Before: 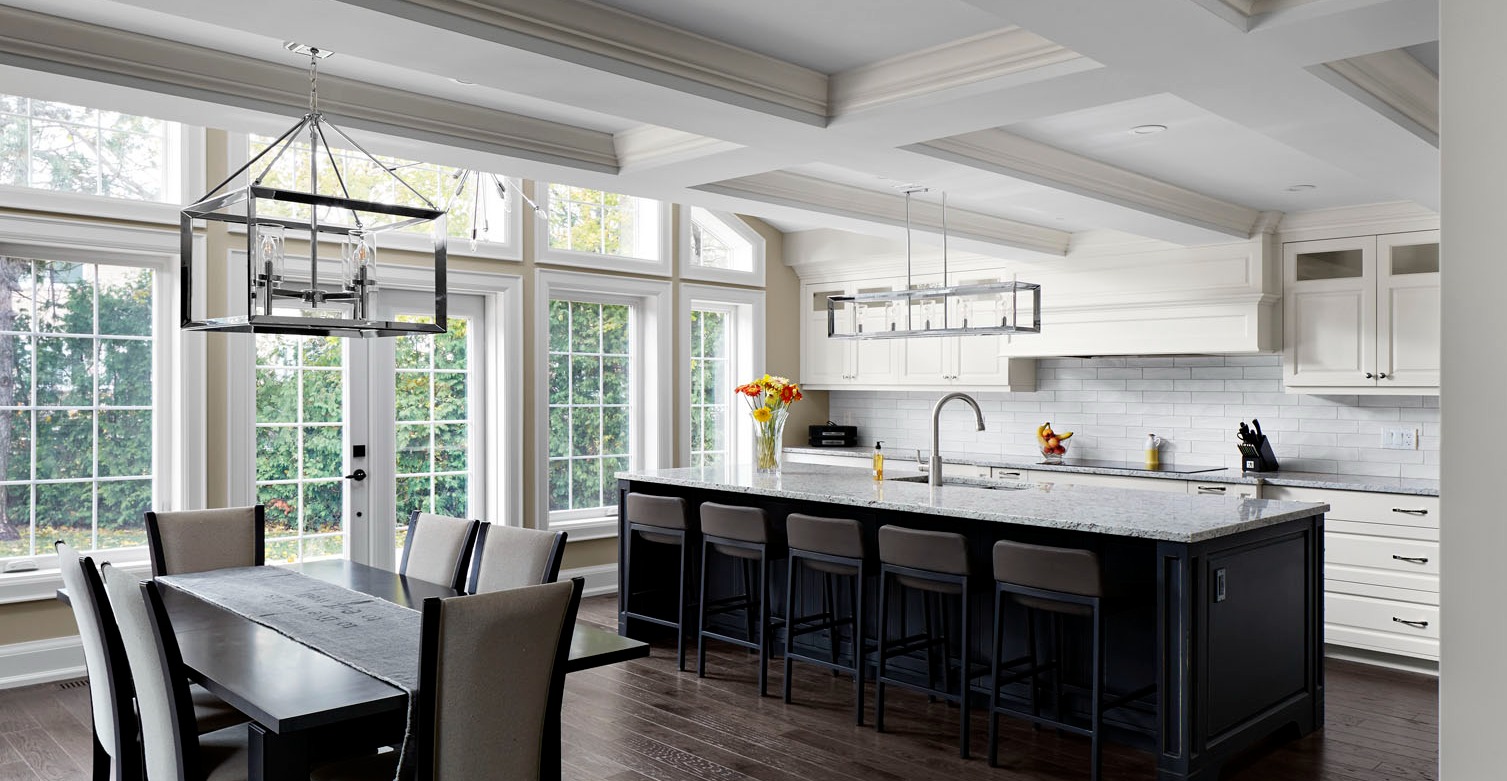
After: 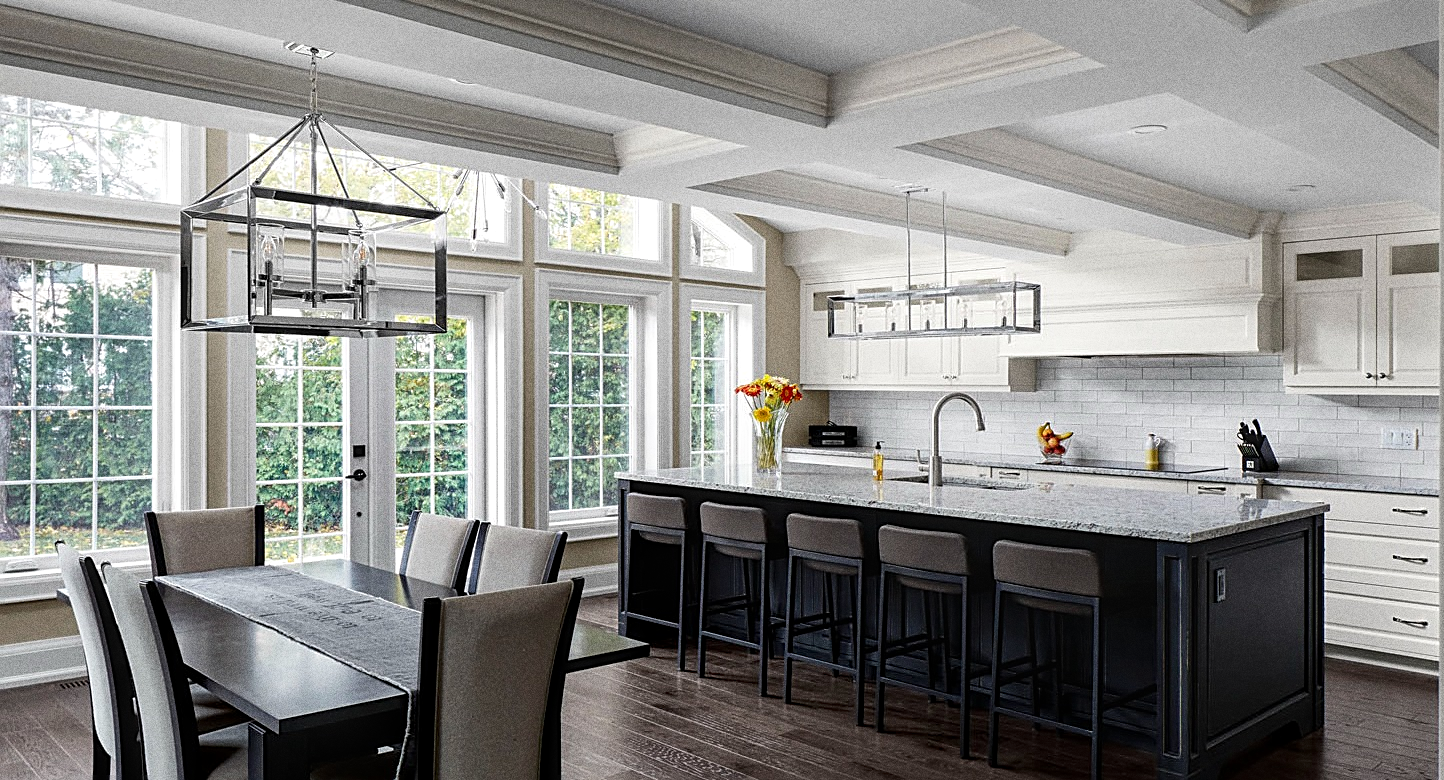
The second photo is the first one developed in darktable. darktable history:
sharpen: on, module defaults
grain: coarseness 0.09 ISO, strength 40%
local contrast: on, module defaults
crop: right 4.126%, bottom 0.031%
